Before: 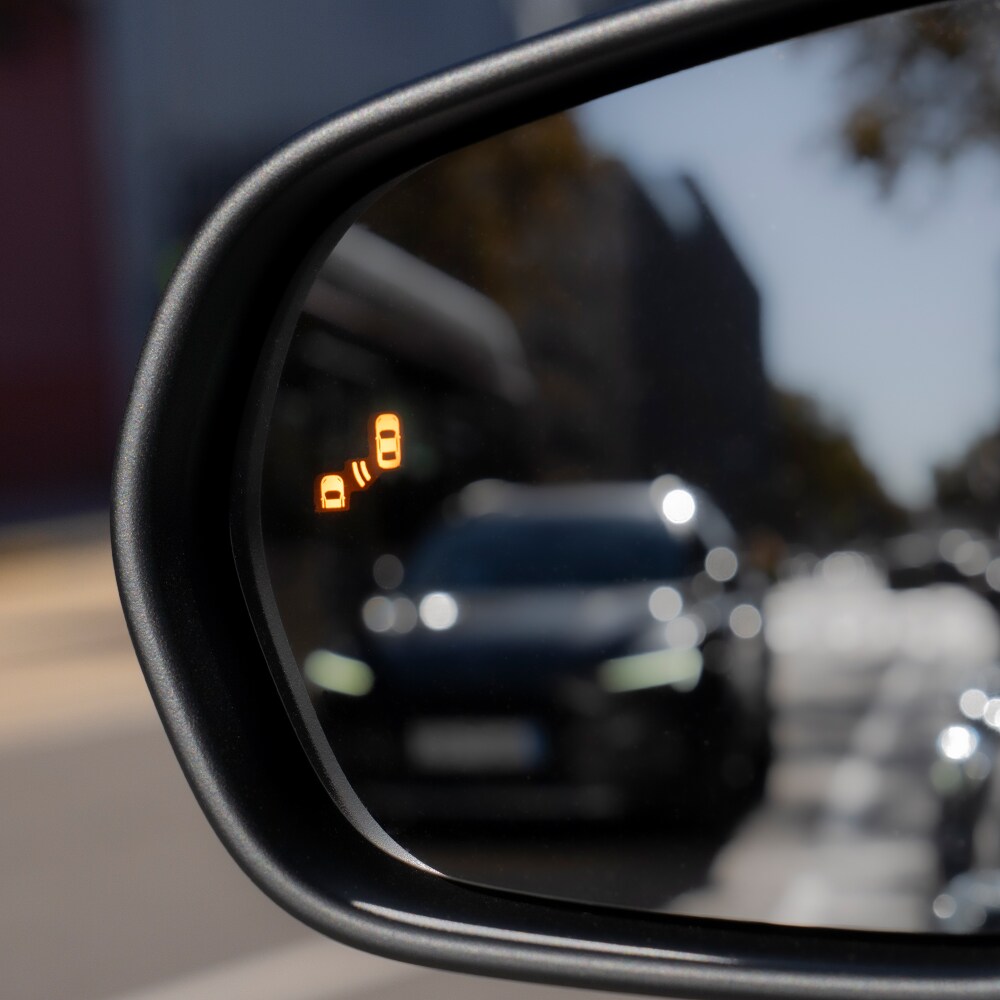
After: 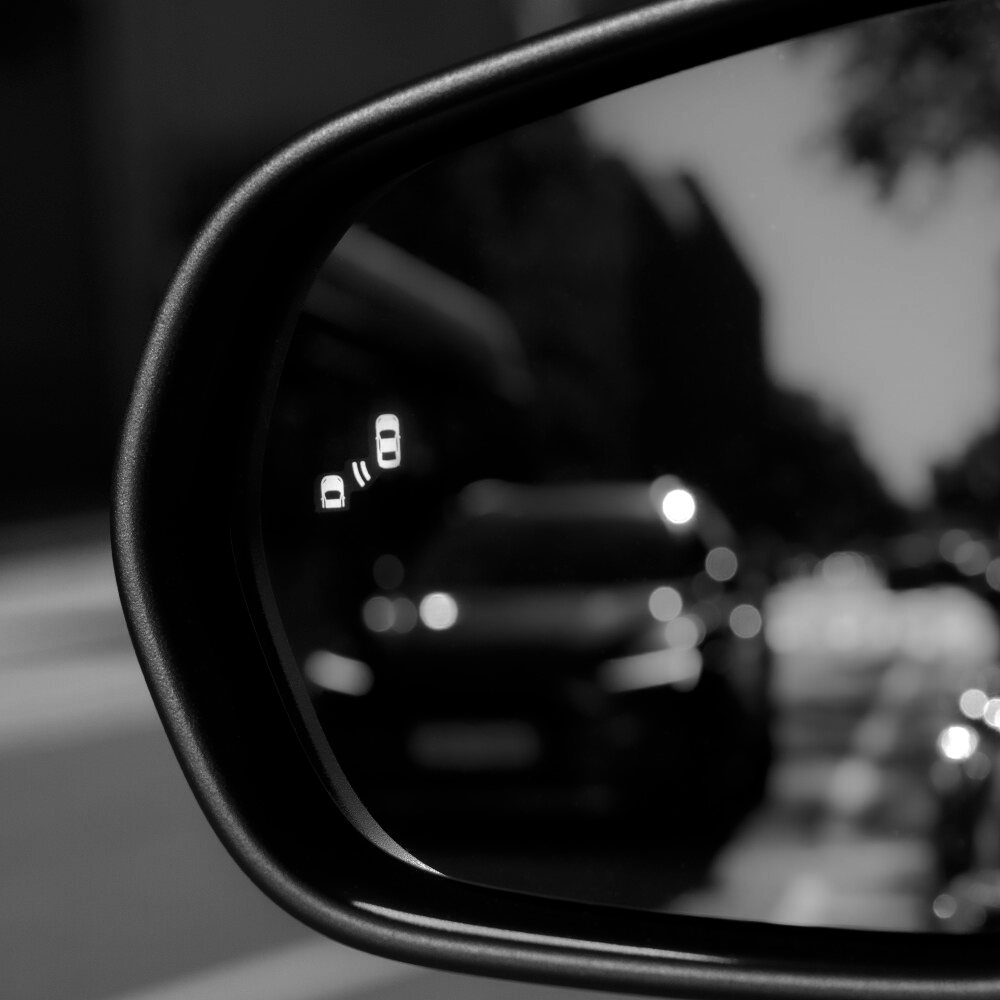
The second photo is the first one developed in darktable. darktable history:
color zones: curves: ch1 [(0, -0.394) (0.143, -0.394) (0.286, -0.394) (0.429, -0.392) (0.571, -0.391) (0.714, -0.391) (0.857, -0.391) (1, -0.394)]
contrast brightness saturation: contrast 0.097, brightness -0.268, saturation 0.148
color balance rgb: shadows lift › chroma 1.035%, shadows lift › hue 215.35°, highlights gain › luminance 6.85%, highlights gain › chroma 0.966%, highlights gain › hue 49.69°, perceptual saturation grading › global saturation 0.919%
